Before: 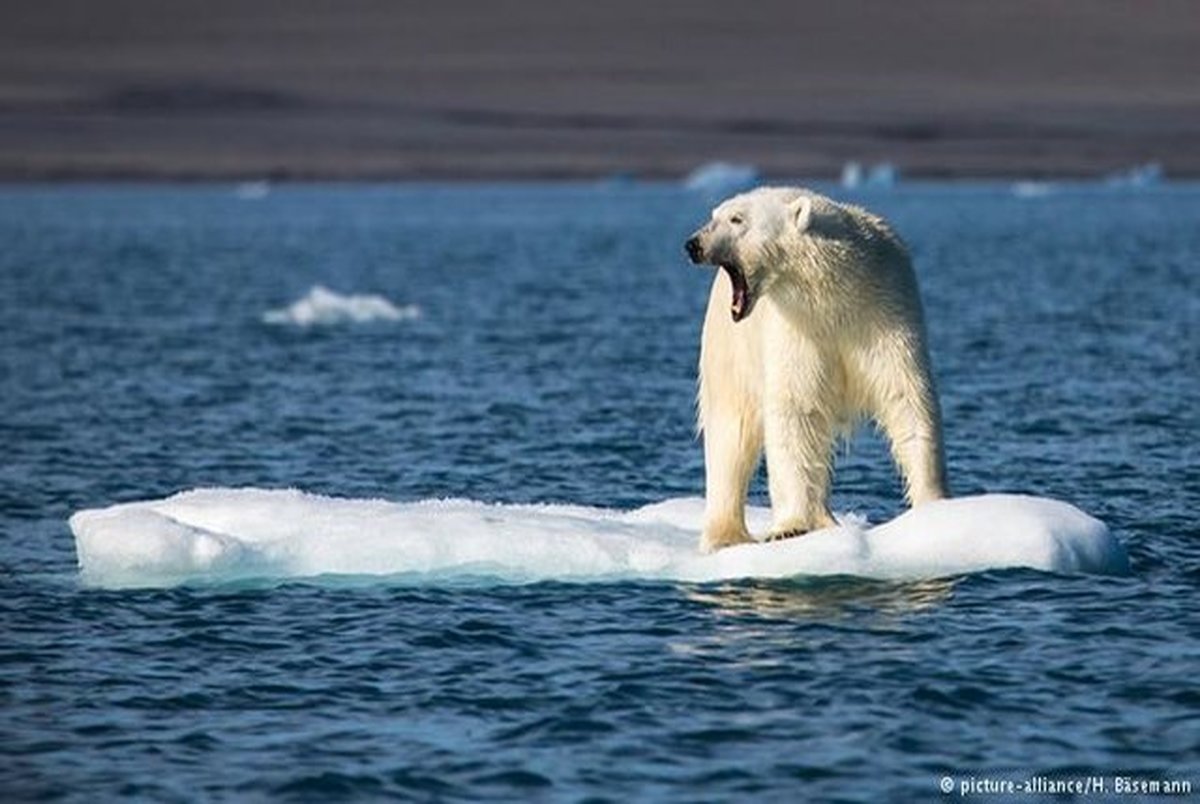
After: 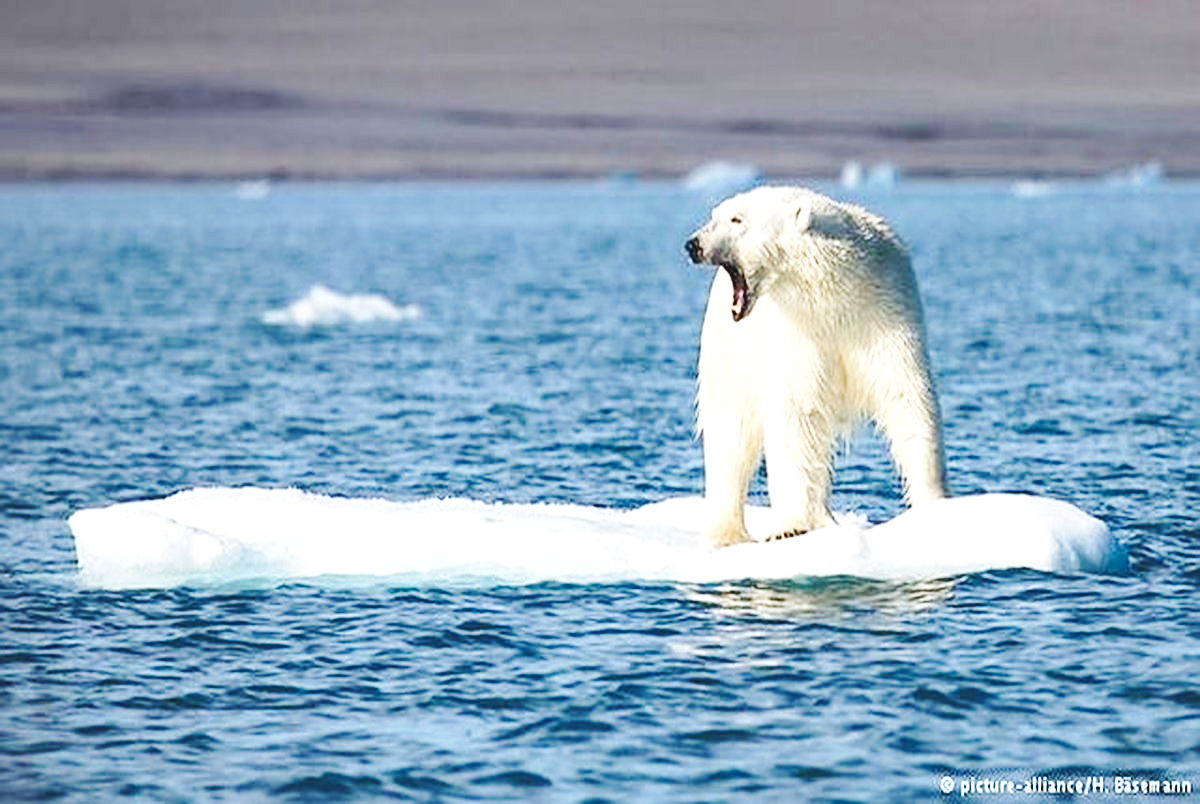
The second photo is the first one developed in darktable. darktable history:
base curve: curves: ch0 [(0, 0.007) (0.028, 0.063) (0.121, 0.311) (0.46, 0.743) (0.859, 0.957) (1, 1)], preserve colors none
sharpen: on, module defaults
exposure: exposure 0.6 EV, compensate highlight preservation false
